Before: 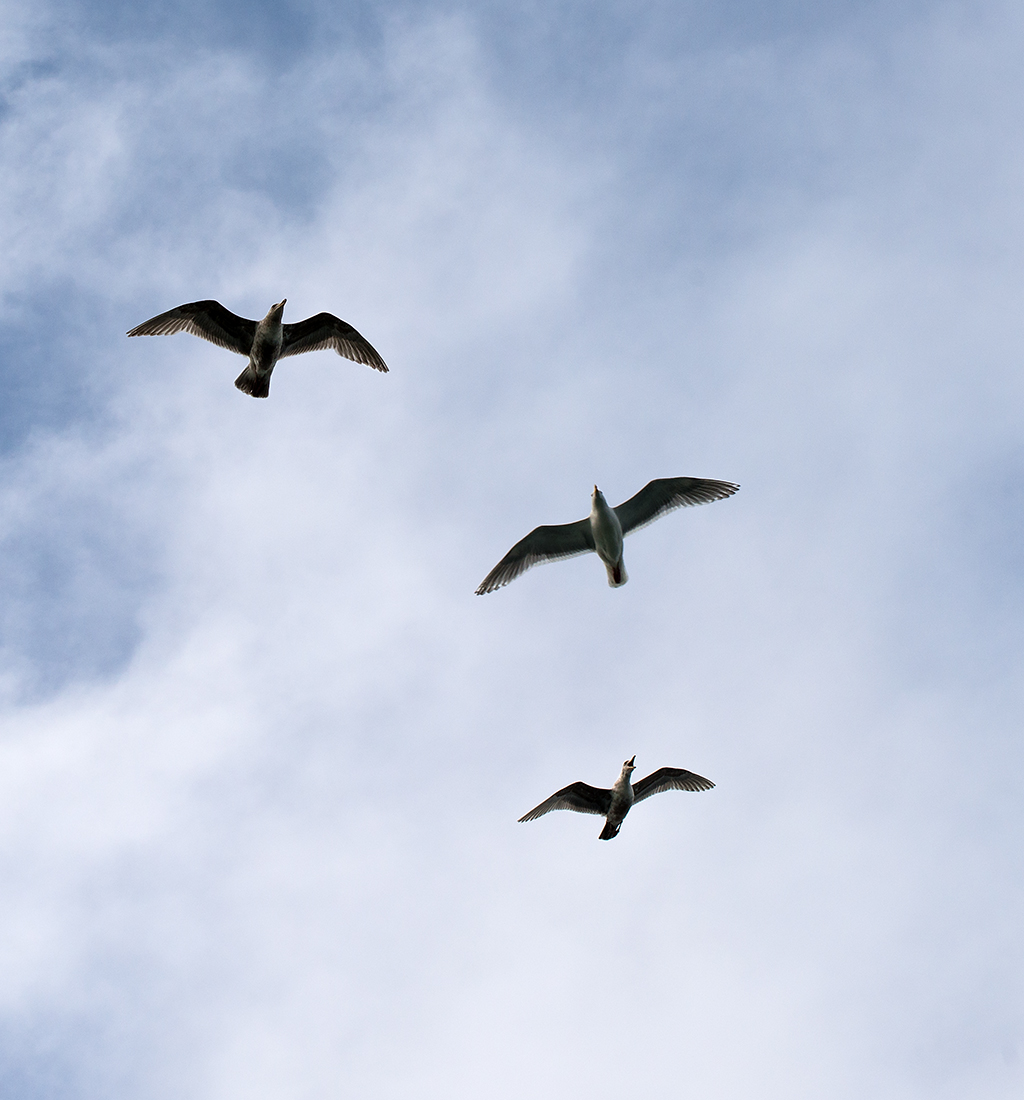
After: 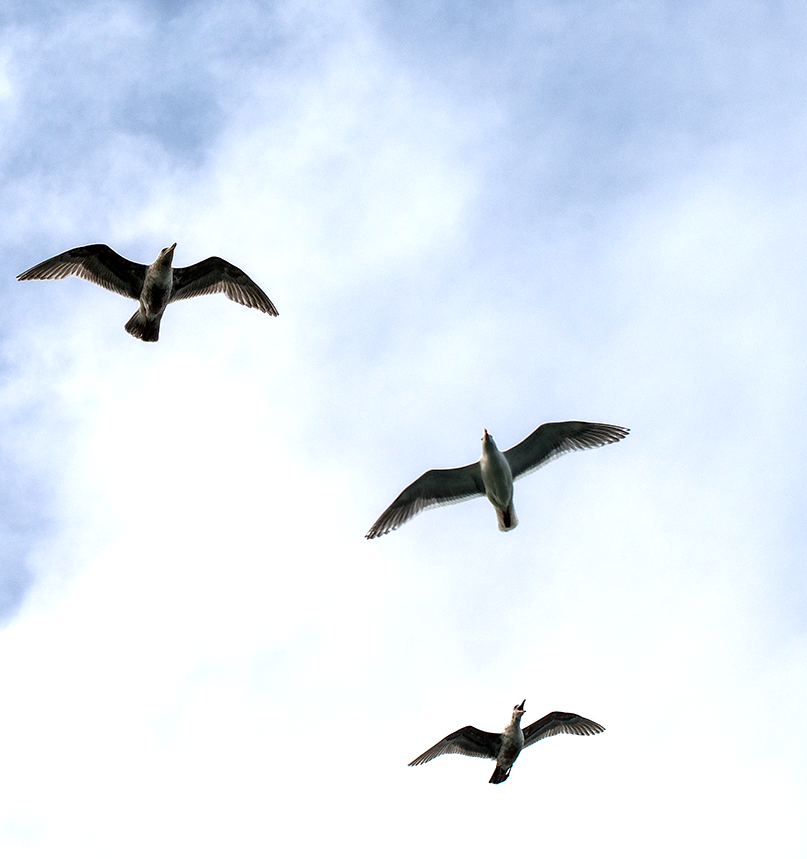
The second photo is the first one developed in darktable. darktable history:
crop and rotate: left 10.77%, top 5.1%, right 10.41%, bottom 16.76%
local contrast: shadows 94%
exposure: exposure 0.6 EV, compensate highlight preservation false
